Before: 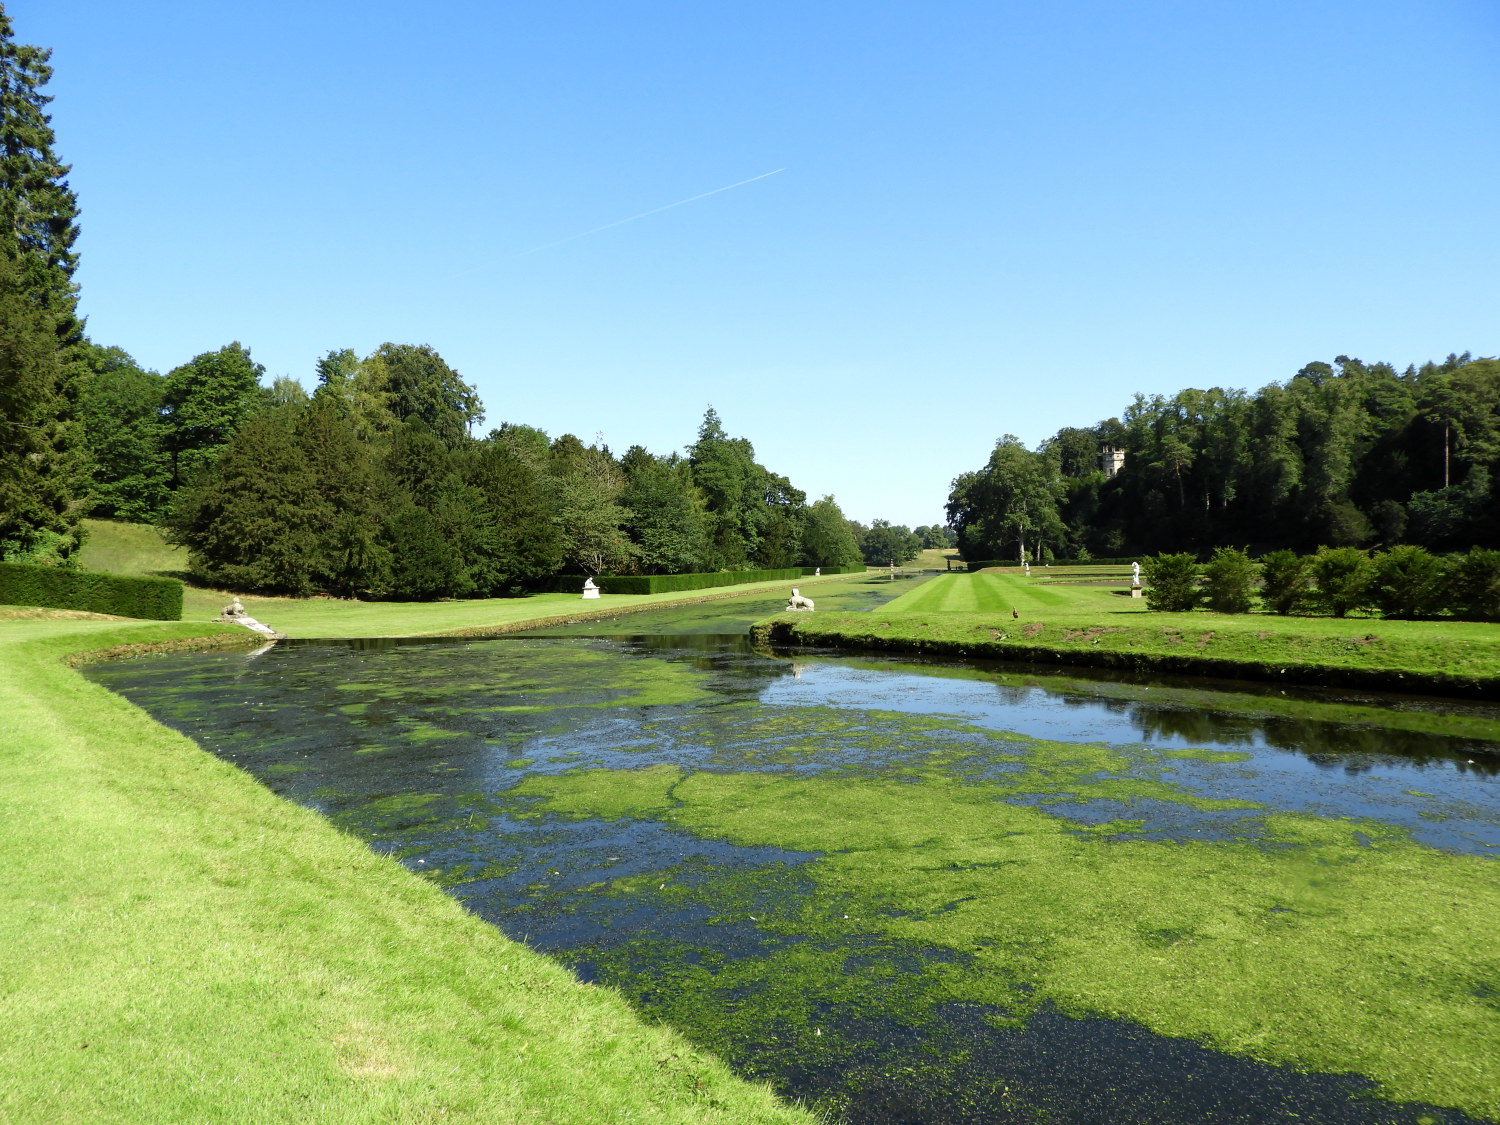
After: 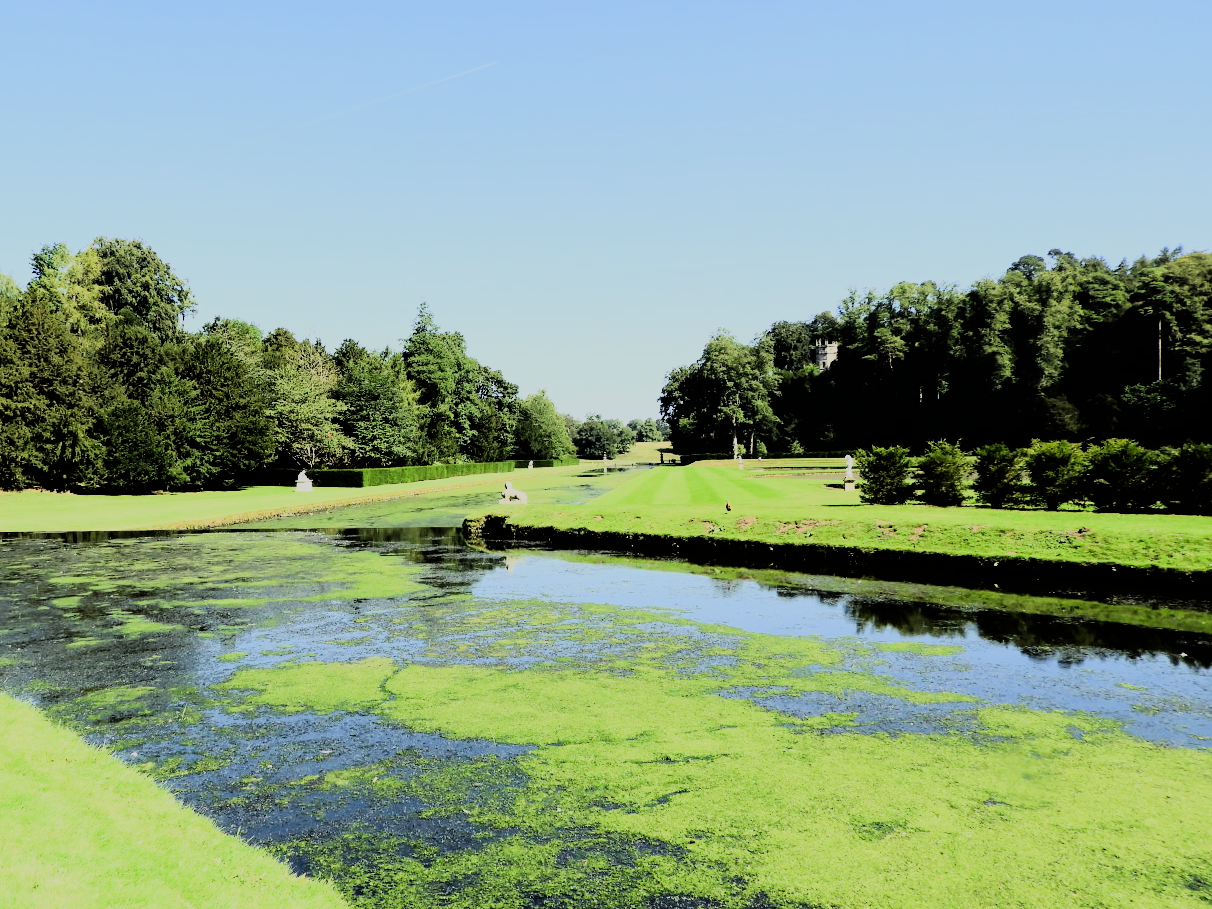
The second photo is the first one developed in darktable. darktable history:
rgb curve: curves: ch0 [(0, 0) (0.21, 0.15) (0.24, 0.21) (0.5, 0.75) (0.75, 0.96) (0.89, 0.99) (1, 1)]; ch1 [(0, 0.02) (0.21, 0.13) (0.25, 0.2) (0.5, 0.67) (0.75, 0.9) (0.89, 0.97) (1, 1)]; ch2 [(0, 0.02) (0.21, 0.13) (0.25, 0.2) (0.5, 0.67) (0.75, 0.9) (0.89, 0.97) (1, 1)], compensate middle gray true
crop: left 19.159%, top 9.58%, bottom 9.58%
filmic rgb: black relative exposure -7.65 EV, white relative exposure 4.56 EV, hardness 3.61
